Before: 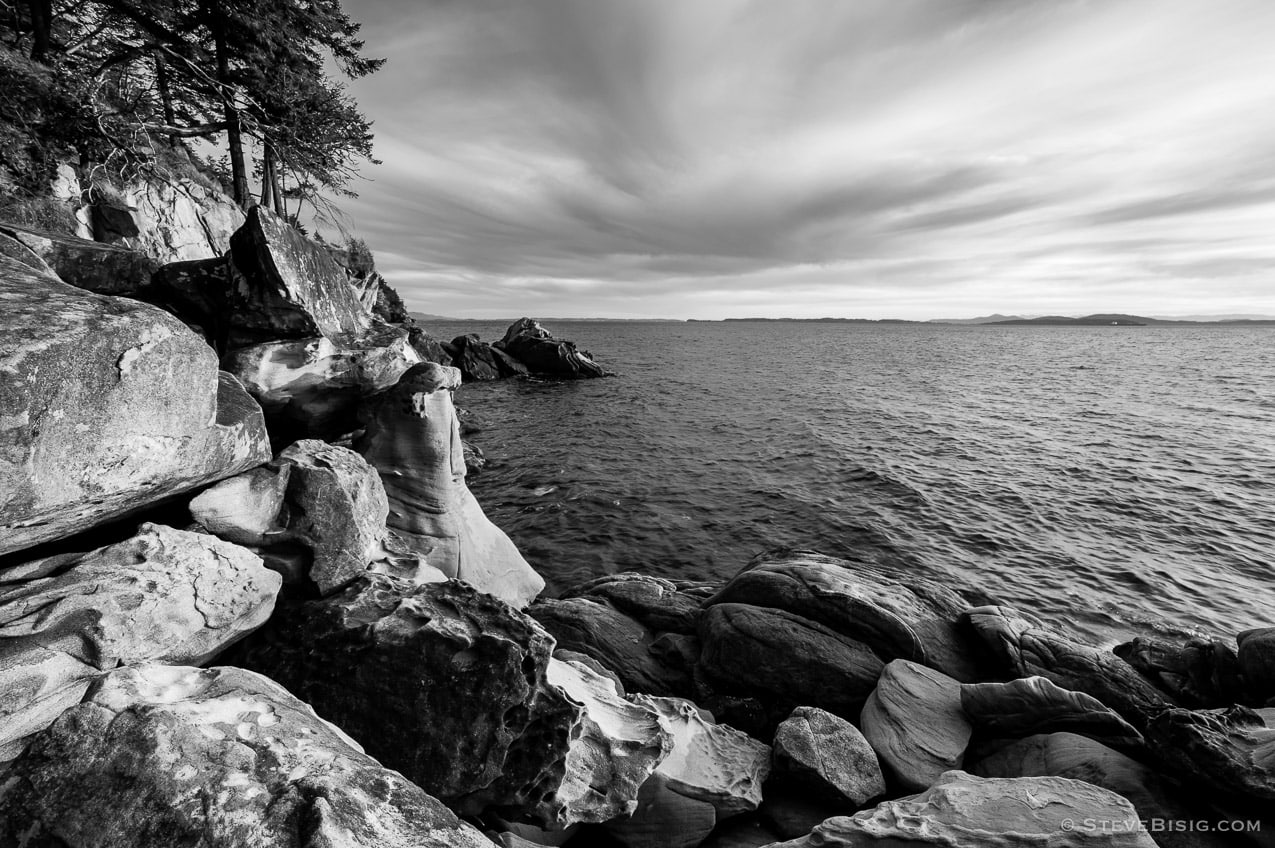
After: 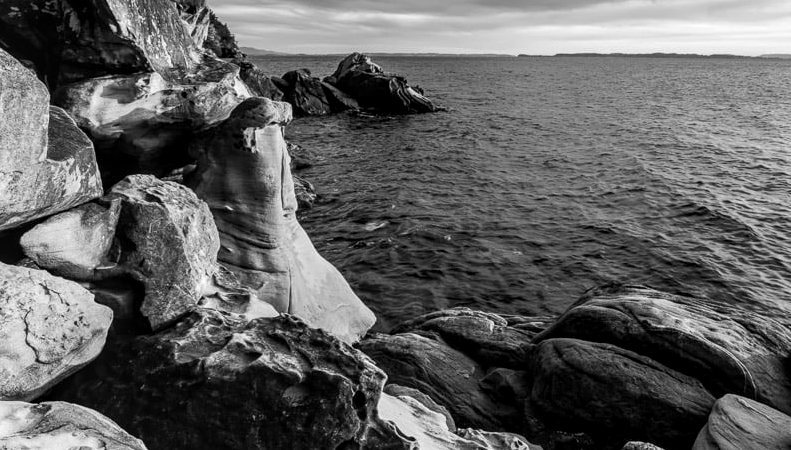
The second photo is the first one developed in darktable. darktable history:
color balance: mode lift, gamma, gain (sRGB)
local contrast: on, module defaults
crop: left 13.312%, top 31.28%, right 24.627%, bottom 15.582%
